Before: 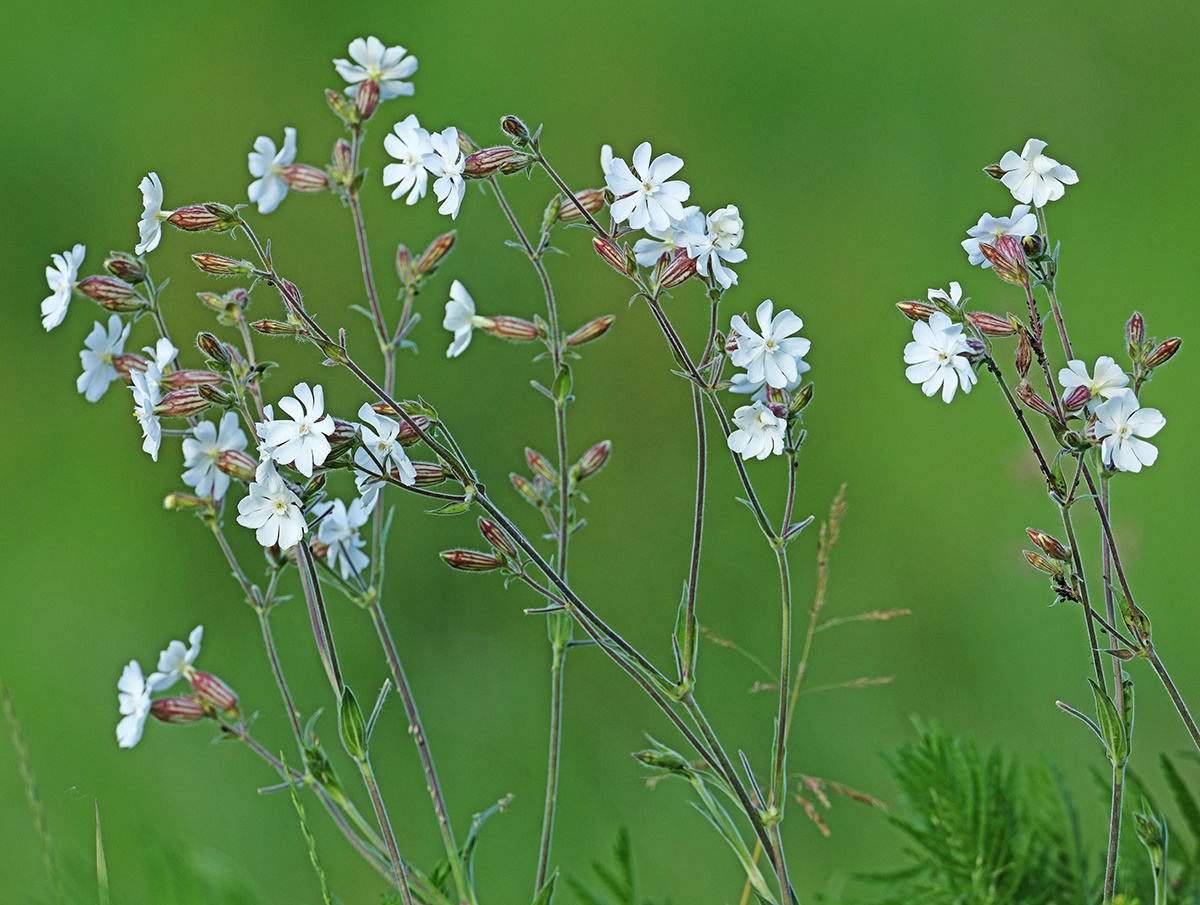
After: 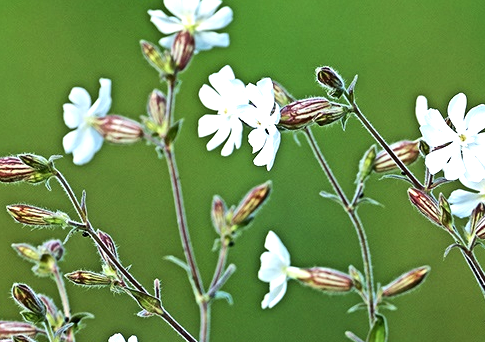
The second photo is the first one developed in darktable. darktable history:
crop: left 15.466%, top 5.453%, right 44.047%, bottom 56.682%
local contrast: mode bilateral grid, contrast 20, coarseness 50, detail 129%, midtone range 0.2
exposure: black level correction 0.001, exposure 0.14 EV, compensate highlight preservation false
tone equalizer: -8 EV -0.771 EV, -7 EV -0.675 EV, -6 EV -0.638 EV, -5 EV -0.36 EV, -3 EV 0.373 EV, -2 EV 0.6 EV, -1 EV 0.693 EV, +0 EV 0.771 EV, edges refinement/feathering 500, mask exposure compensation -1.57 EV, preserve details no
